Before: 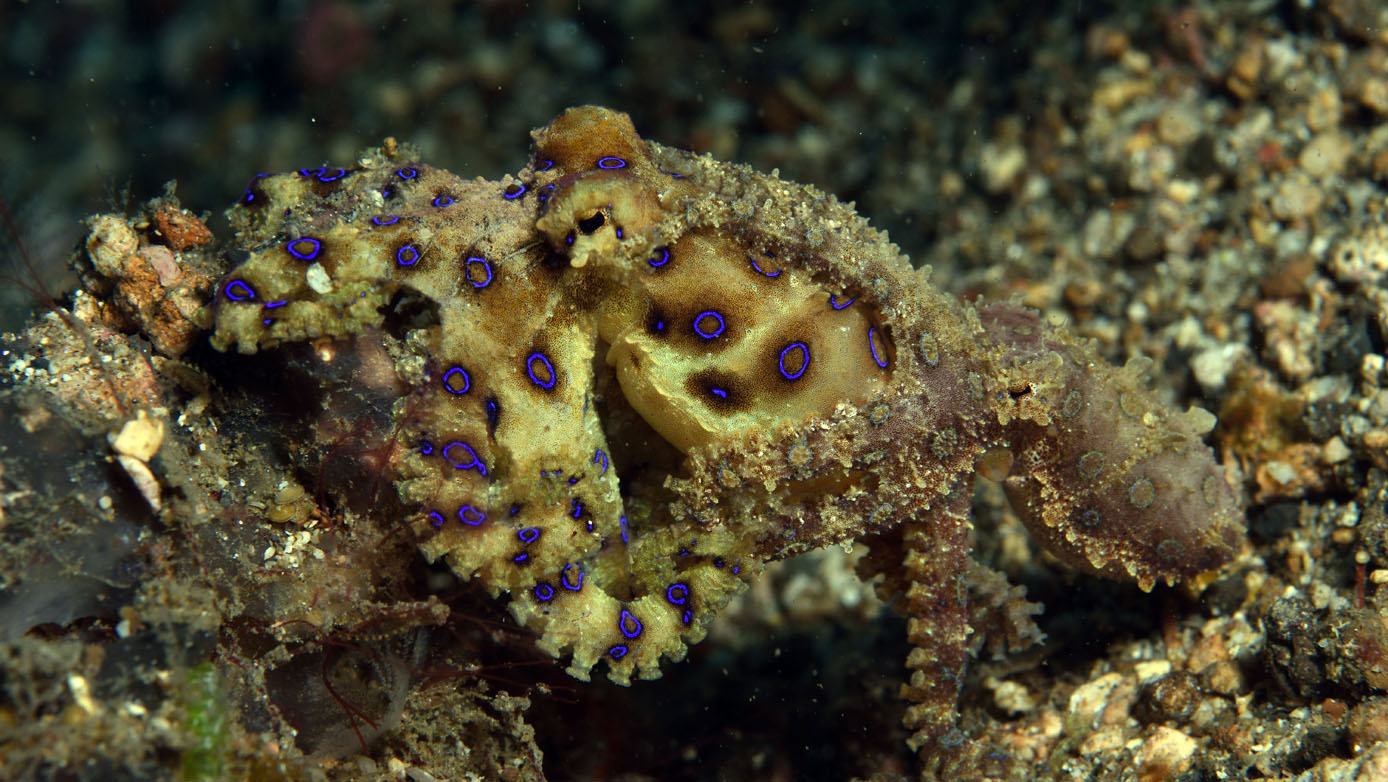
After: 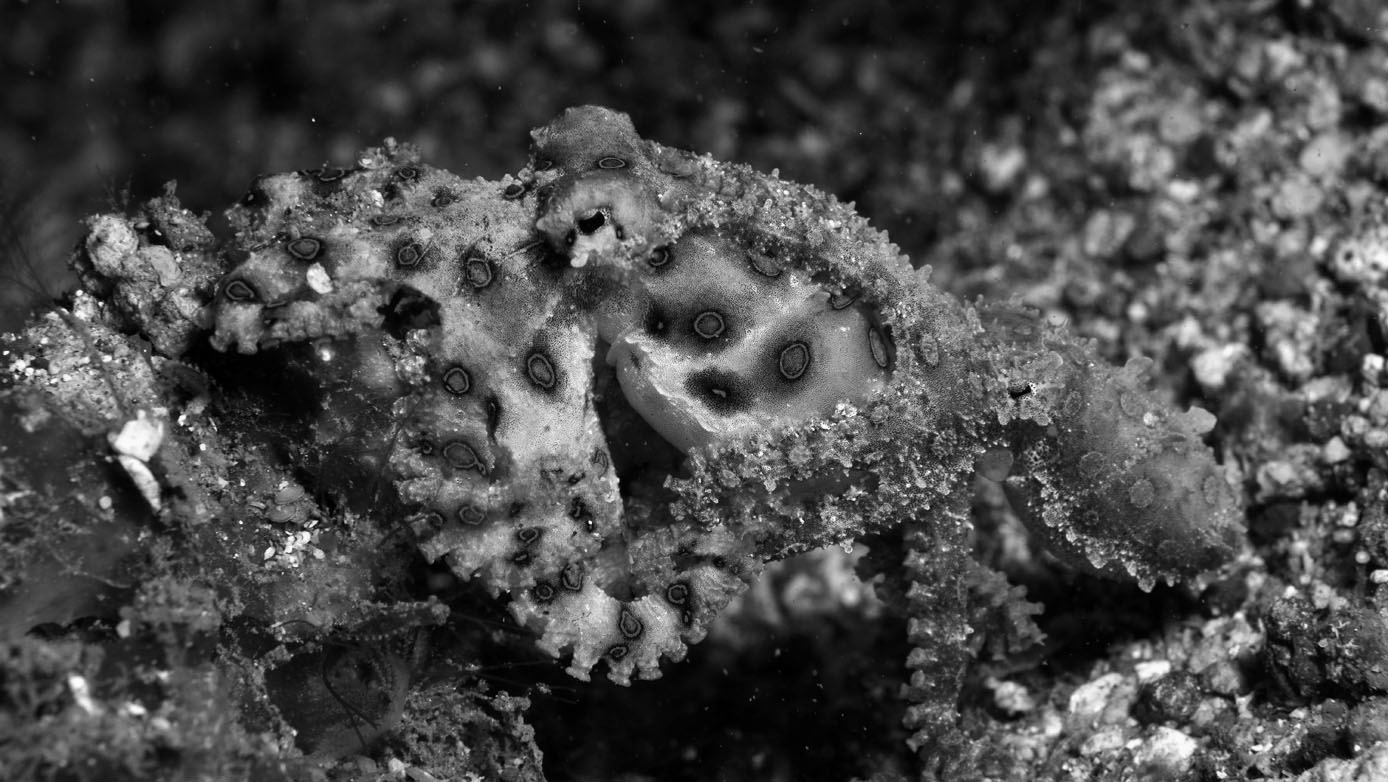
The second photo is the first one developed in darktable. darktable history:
monochrome: on, module defaults
contrast brightness saturation: contrast 0.08, saturation 0.02
